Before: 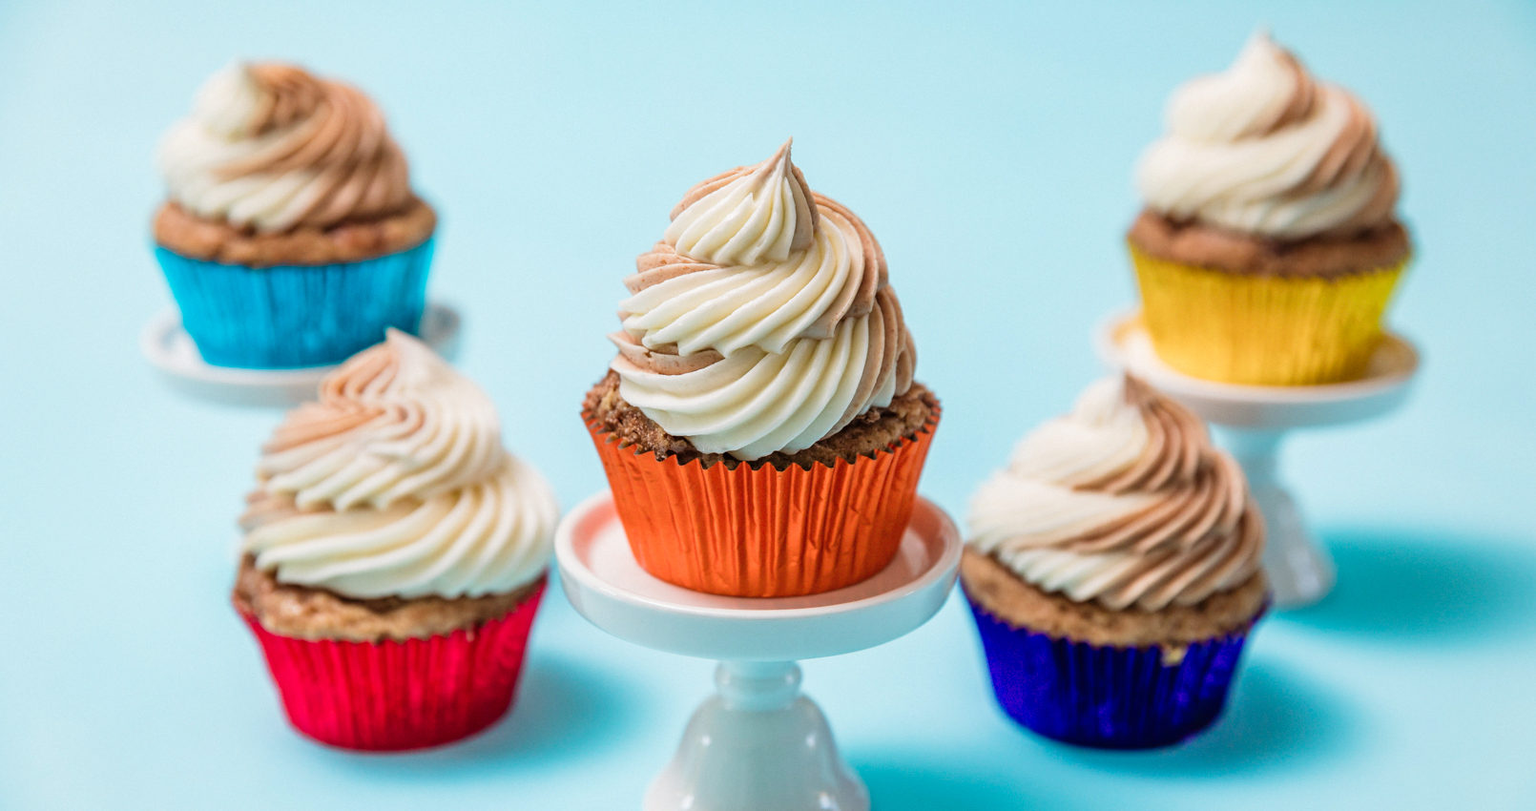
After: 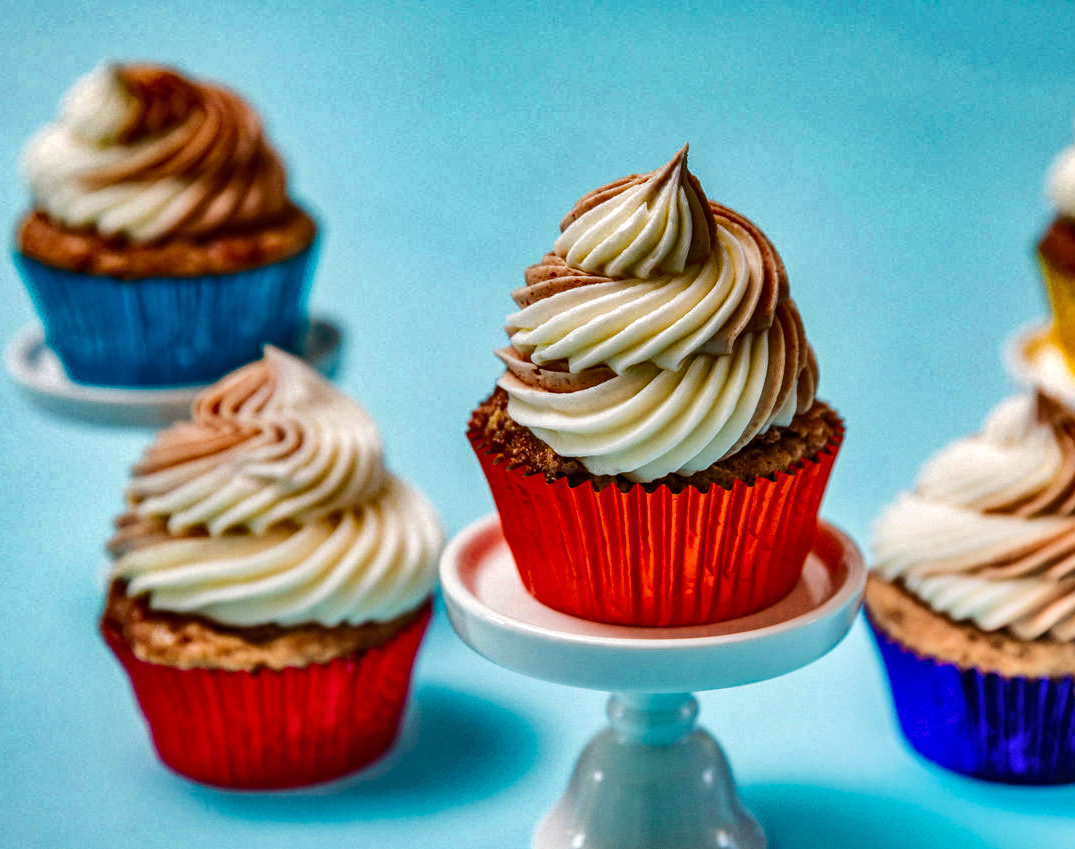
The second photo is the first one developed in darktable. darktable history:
local contrast: on, module defaults
crop and rotate: left 8.84%, right 24.339%
tone equalizer: -7 EV 0.15 EV, -6 EV 0.575 EV, -5 EV 1.19 EV, -4 EV 1.36 EV, -3 EV 1.12 EV, -2 EV 0.6 EV, -1 EV 0.16 EV, edges refinement/feathering 500, mask exposure compensation -1.57 EV, preserve details no
shadows and highlights: shadows 18.16, highlights -84.16, soften with gaussian
